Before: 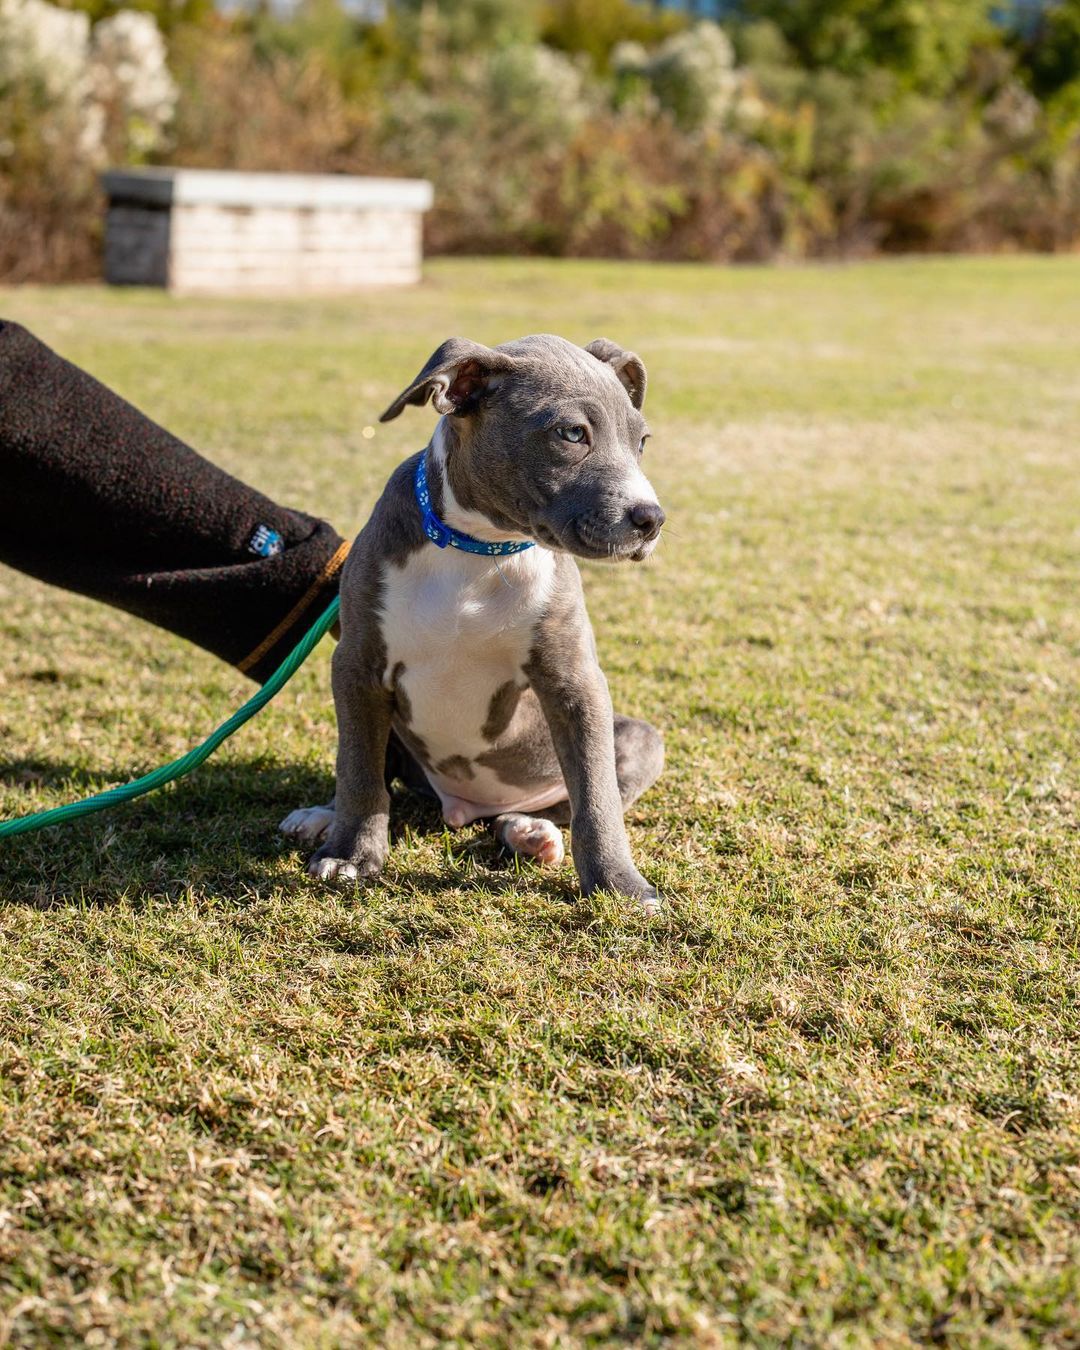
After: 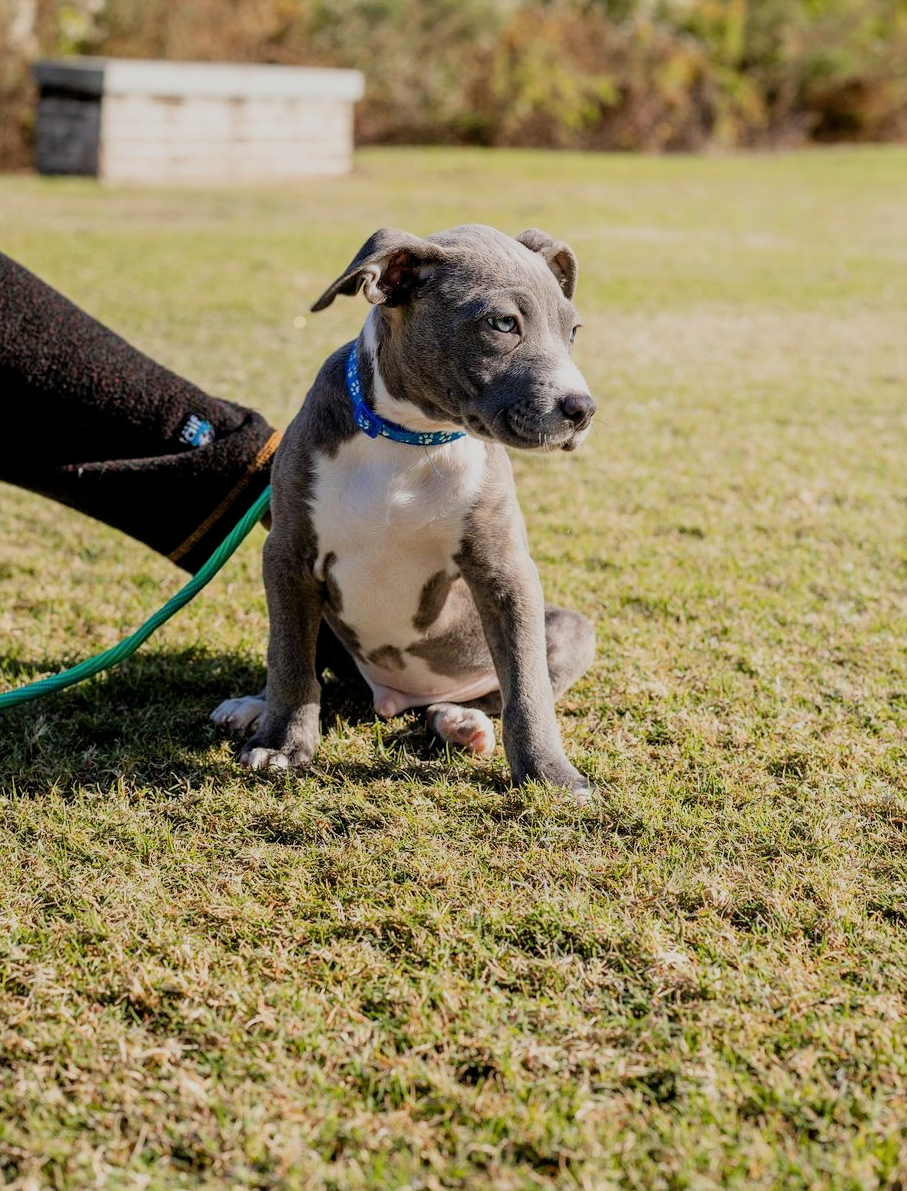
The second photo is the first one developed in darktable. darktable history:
crop: left 6.446%, top 8.188%, right 9.538%, bottom 3.548%
exposure: black level correction 0.001, exposure 0.14 EV, compensate highlight preservation false
filmic rgb: black relative exposure -7.65 EV, white relative exposure 4.56 EV, hardness 3.61
